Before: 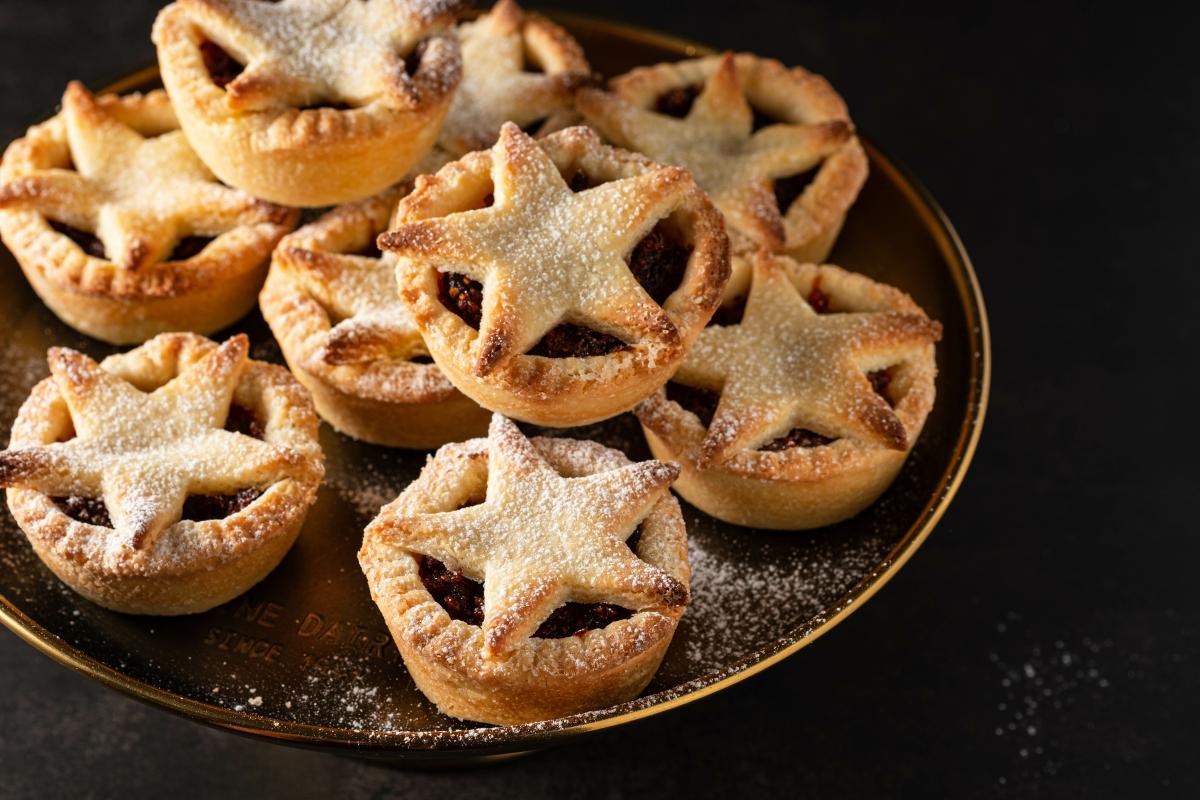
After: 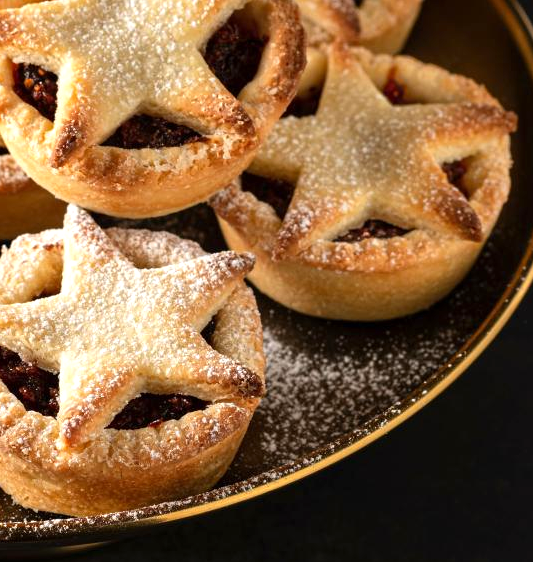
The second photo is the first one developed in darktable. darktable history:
crop: left 35.432%, top 26.233%, right 20.145%, bottom 3.432%
exposure: exposure 0.4 EV, compensate highlight preservation false
